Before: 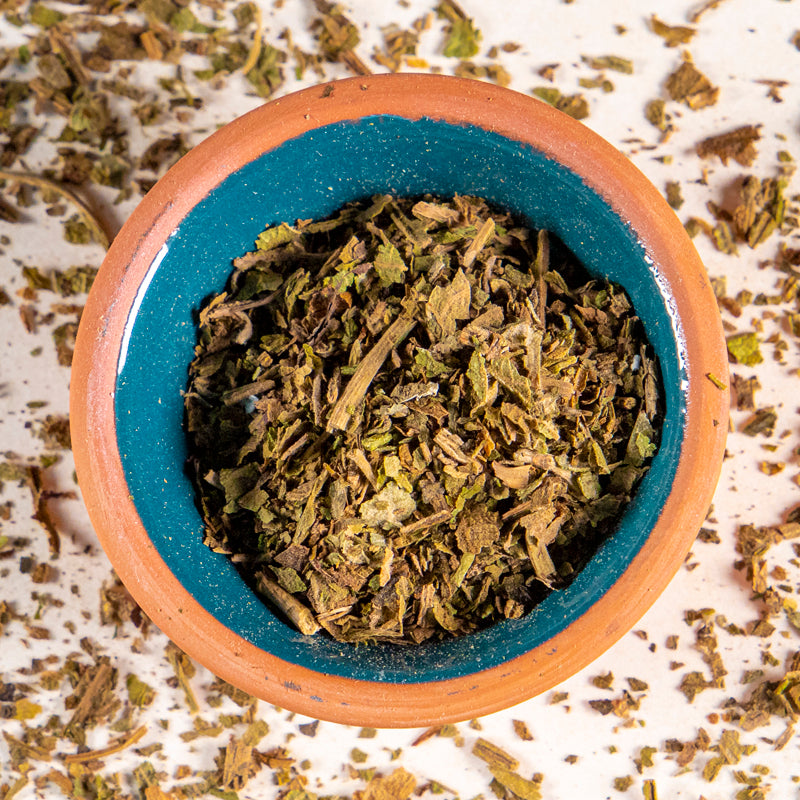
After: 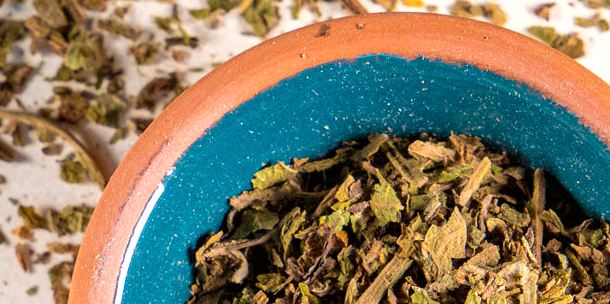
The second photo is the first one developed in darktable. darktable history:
crop: left 0.579%, top 7.627%, right 23.167%, bottom 54.275%
exposure: exposure 0.2 EV, compensate highlight preservation false
